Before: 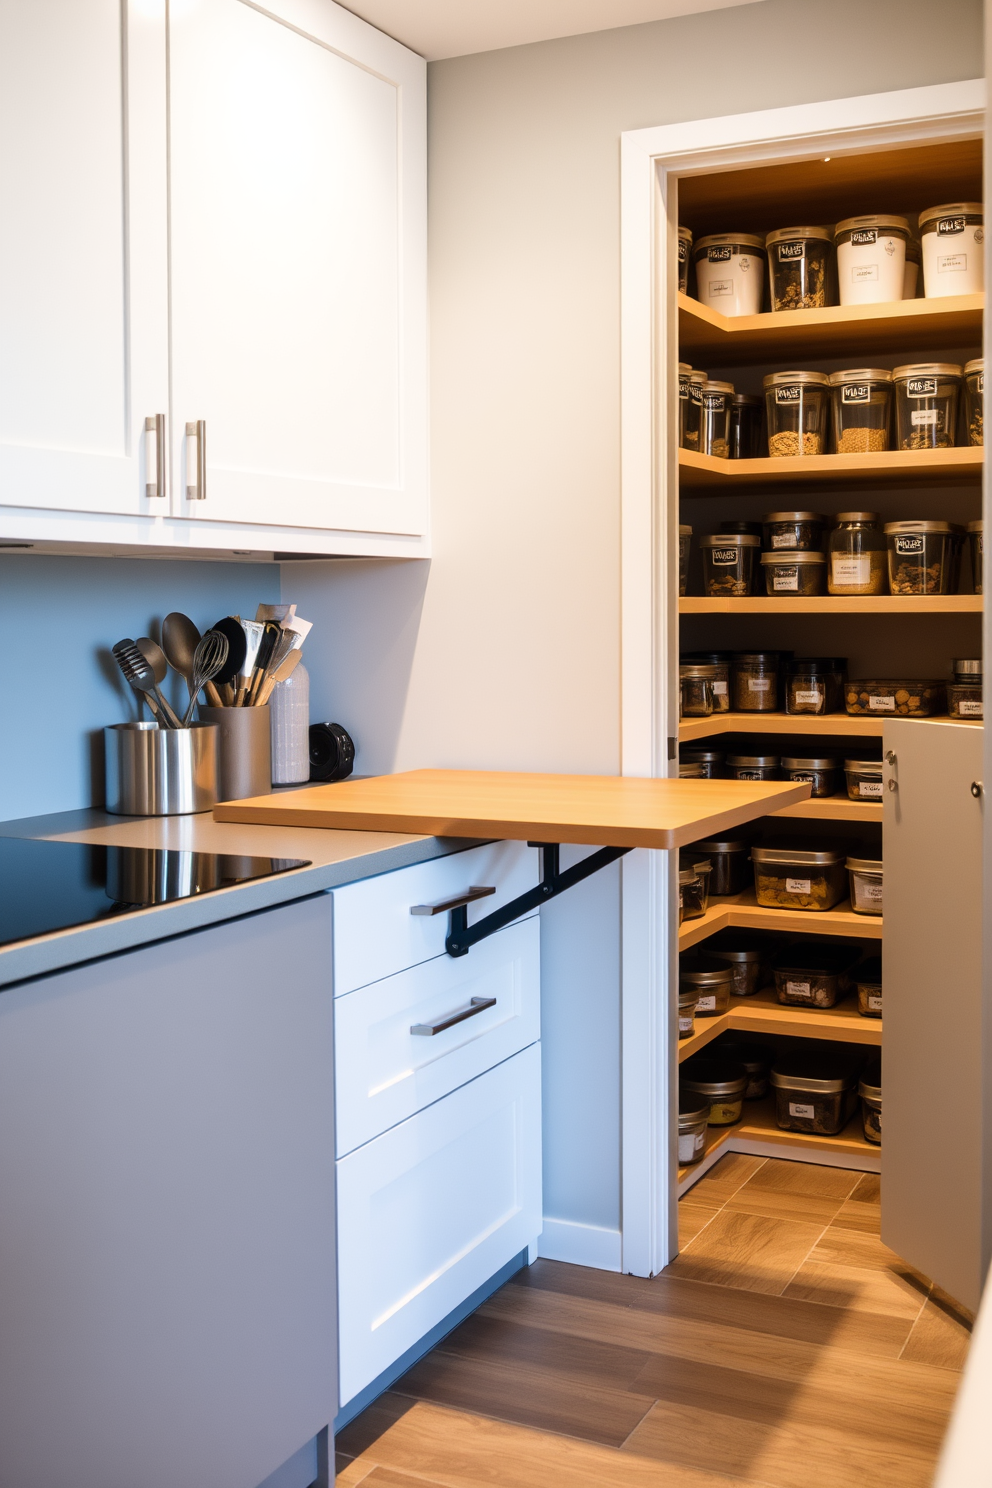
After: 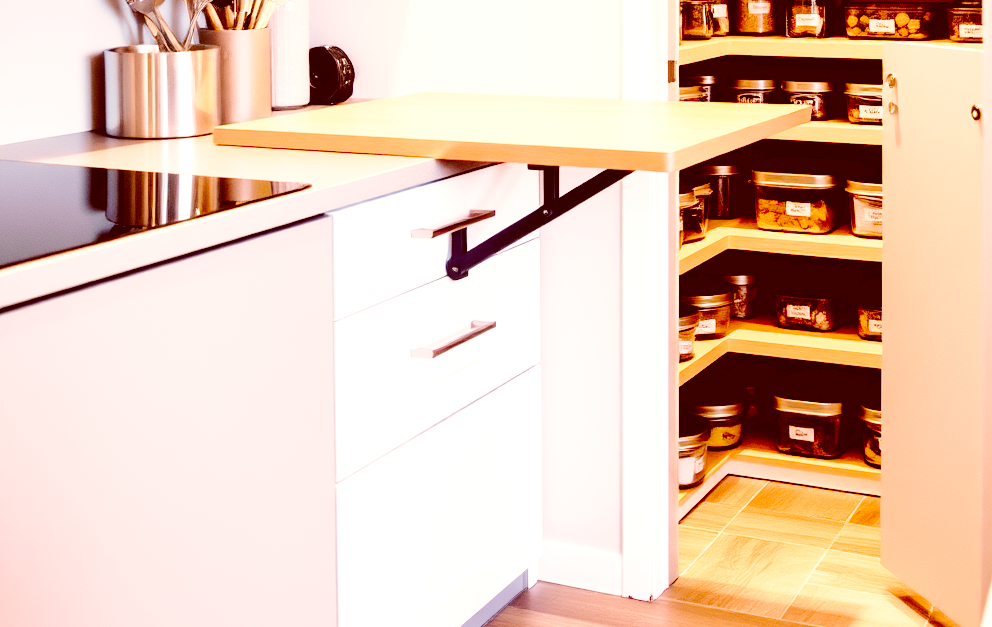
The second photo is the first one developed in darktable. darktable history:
velvia: on, module defaults
exposure: exposure 1.001 EV, compensate exposure bias true, compensate highlight preservation false
color correction: highlights a* 9.49, highlights b* 8.49, shadows a* 39.89, shadows b* 39.22, saturation 0.821
tone curve: curves: ch0 [(0, 0) (0.003, 0.009) (0.011, 0.009) (0.025, 0.01) (0.044, 0.02) (0.069, 0.032) (0.1, 0.048) (0.136, 0.092) (0.177, 0.153) (0.224, 0.217) (0.277, 0.306) (0.335, 0.402) (0.399, 0.488) (0.468, 0.574) (0.543, 0.648) (0.623, 0.716) (0.709, 0.783) (0.801, 0.851) (0.898, 0.92) (1, 1)], preserve colors none
crop: top 45.558%, bottom 12.296%
base curve: curves: ch0 [(0, 0) (0.028, 0.03) (0.121, 0.232) (0.46, 0.748) (0.859, 0.968) (1, 1)], exposure shift 0.01, preserve colors none
